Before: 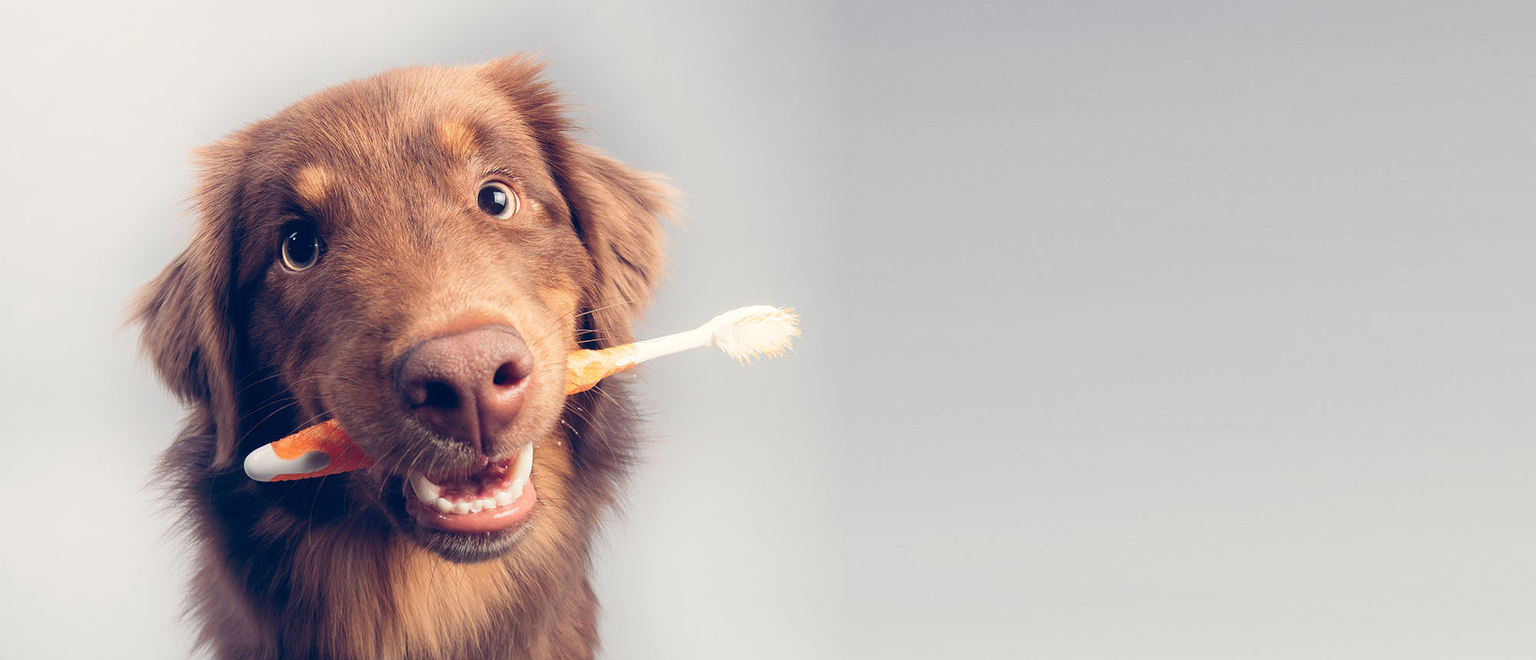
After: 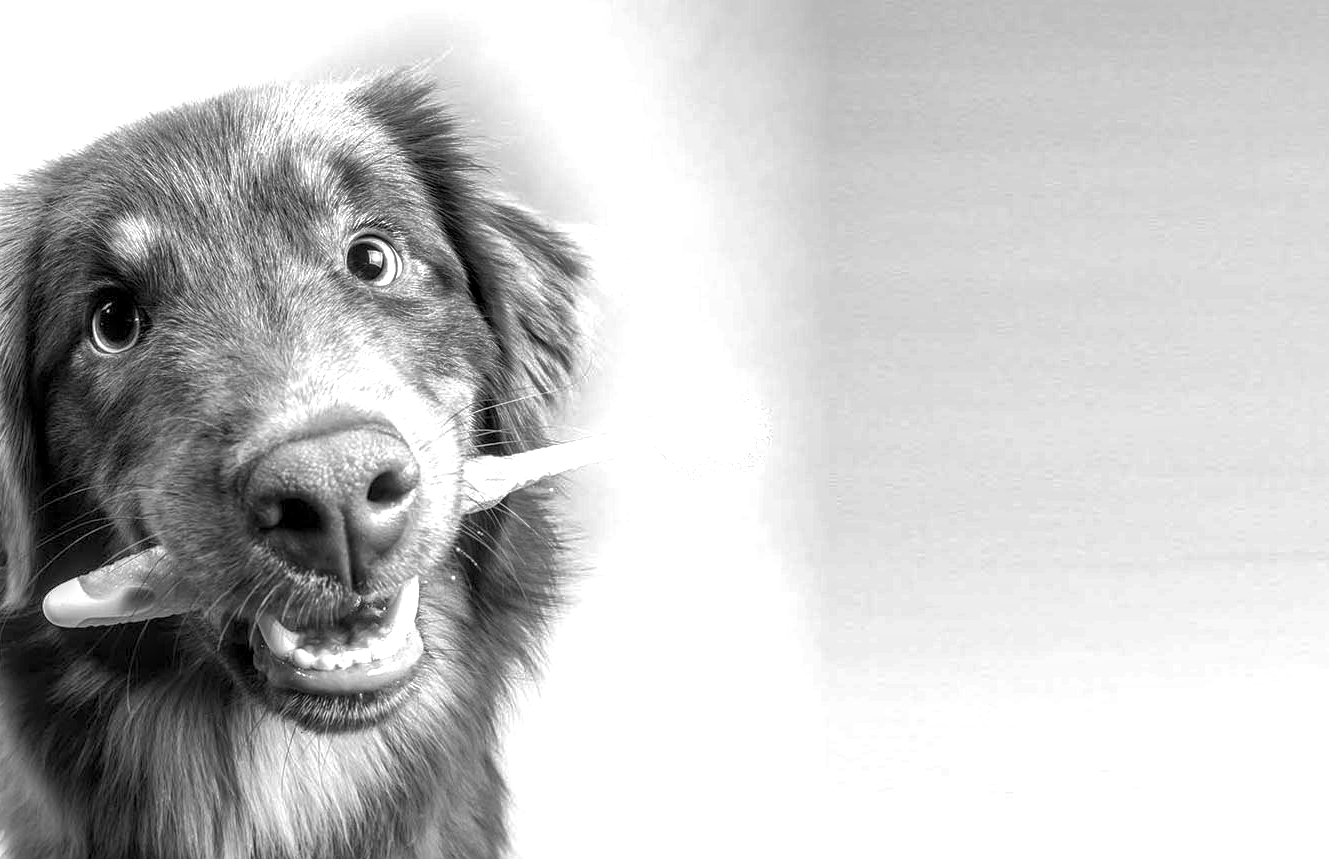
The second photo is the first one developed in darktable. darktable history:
color zones: curves: ch1 [(0, -0.394) (0.143, -0.394) (0.286, -0.394) (0.429, -0.392) (0.571, -0.391) (0.714, -0.391) (0.857, -0.391) (1, -0.394)]
exposure: exposure 0.567 EV, compensate highlight preservation false
crop and rotate: left 13.758%, right 19.772%
shadows and highlights: on, module defaults
local contrast: highlights 3%, shadows 3%, detail 182%
